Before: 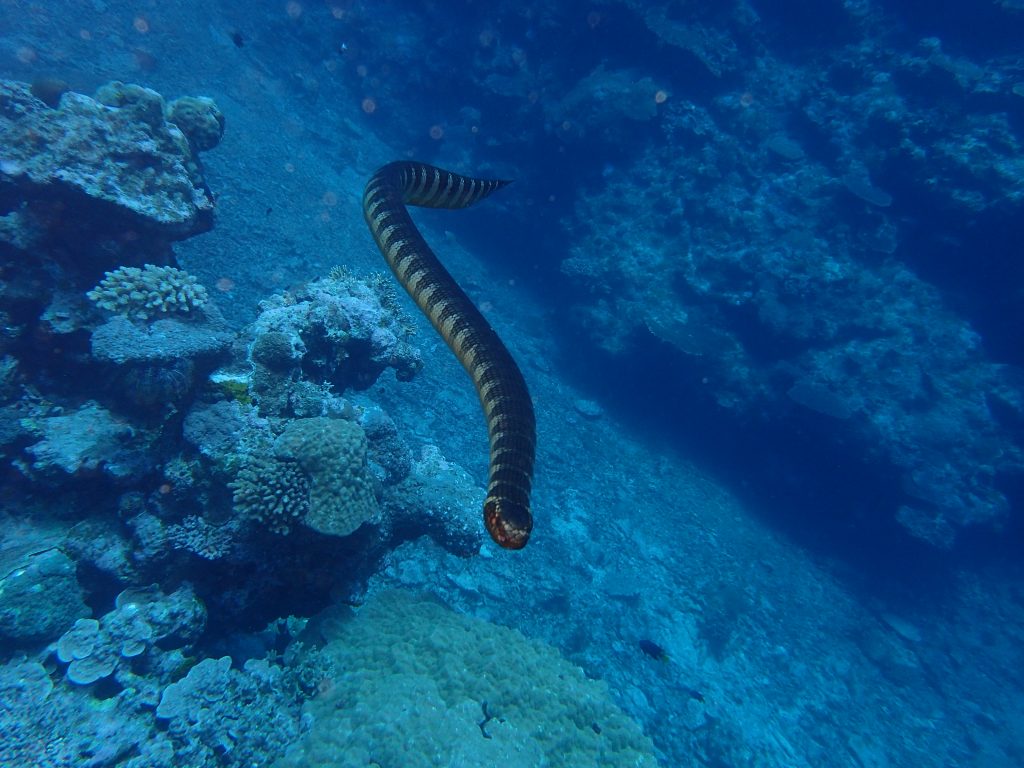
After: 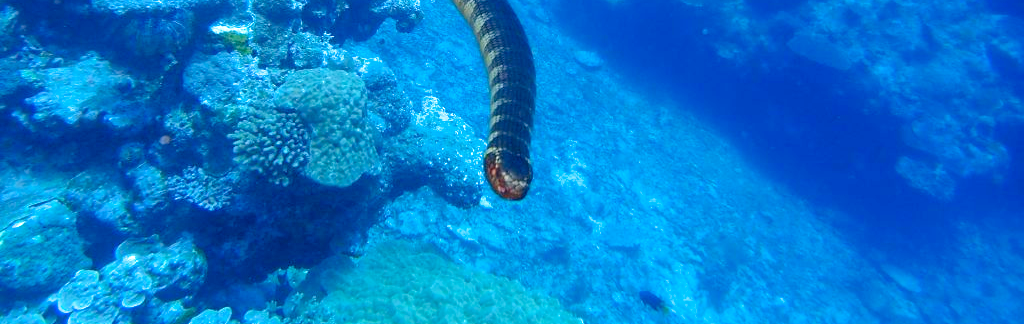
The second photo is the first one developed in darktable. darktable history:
levels: levels [0.036, 0.364, 0.827]
split-toning: shadows › saturation 0.61, highlights › saturation 0.58, balance -28.74, compress 87.36%
crop: top 45.551%, bottom 12.262%
